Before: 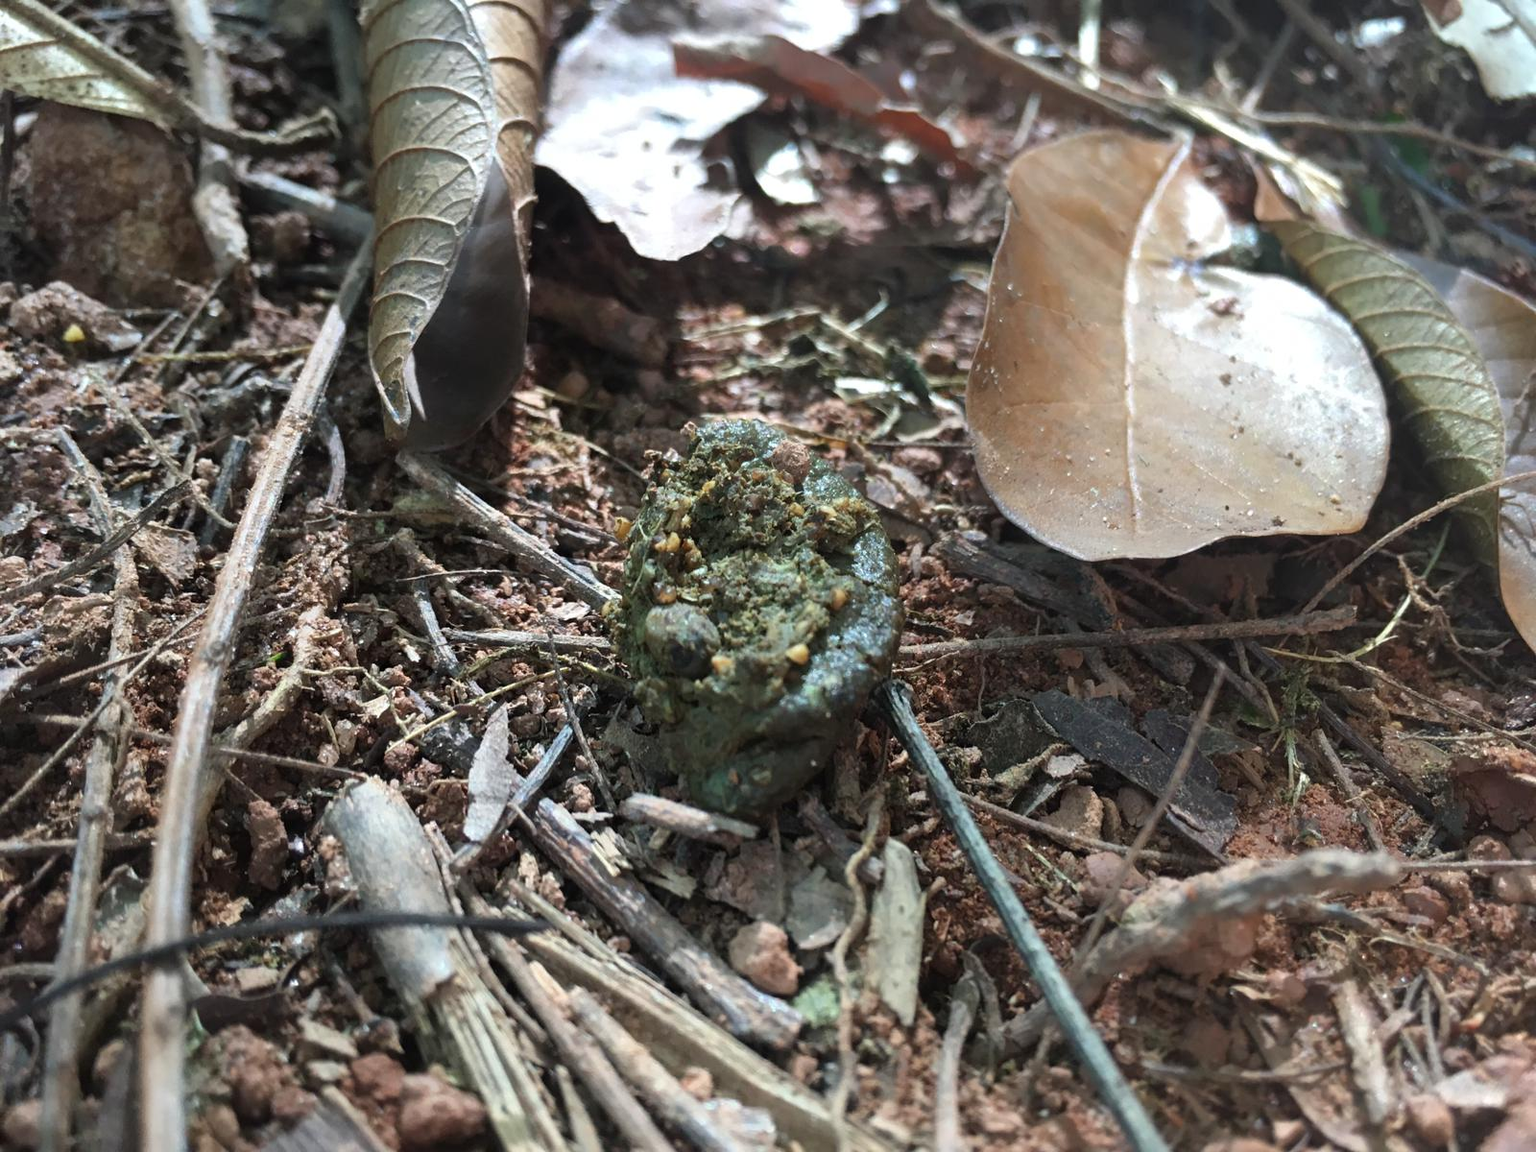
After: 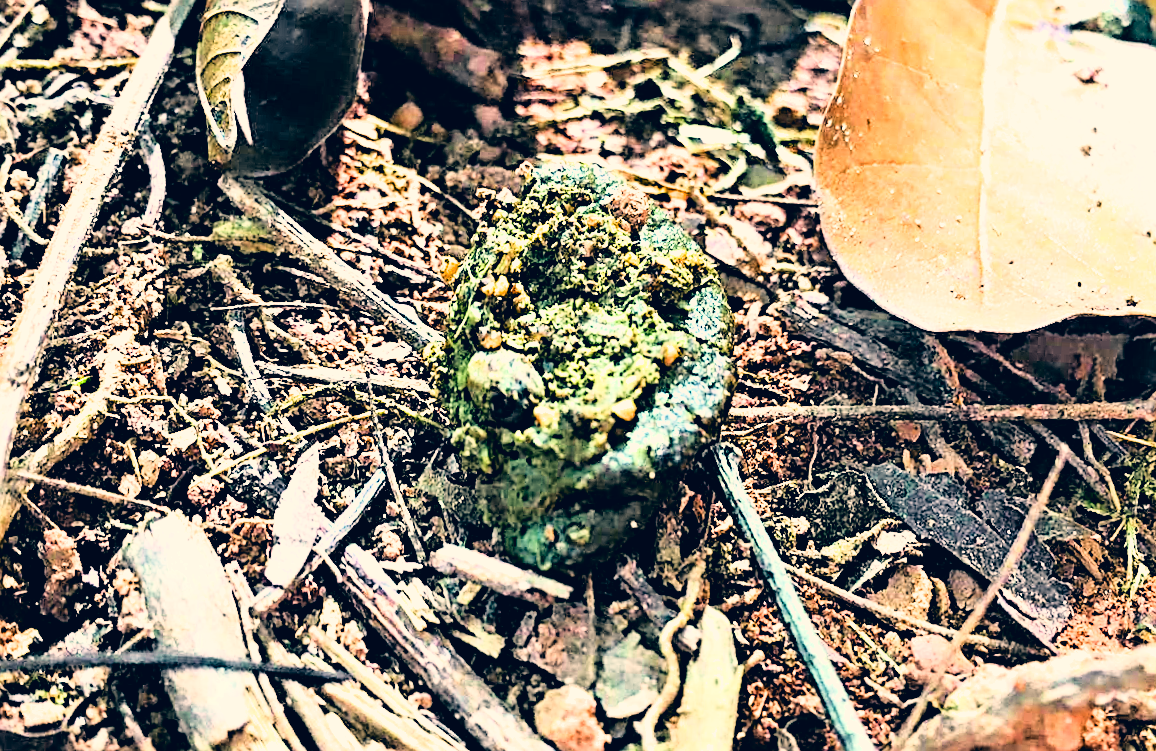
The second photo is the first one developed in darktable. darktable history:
color balance rgb: perceptual saturation grading › global saturation 25%, perceptual brilliance grading › global brilliance 35%, perceptual brilliance grading › highlights 50%, perceptual brilliance grading › mid-tones 60%, perceptual brilliance grading › shadows 35%, global vibrance 20%
crop and rotate: angle -3.37°, left 9.79%, top 20.73%, right 12.42%, bottom 11.82%
tone curve: curves: ch0 [(0, 0) (0.051, 0.047) (0.102, 0.099) (0.228, 0.275) (0.432, 0.535) (0.695, 0.778) (0.908, 0.946) (1, 1)]; ch1 [(0, 0) (0.339, 0.298) (0.402, 0.363) (0.453, 0.413) (0.485, 0.469) (0.494, 0.493) (0.504, 0.501) (0.525, 0.534) (0.563, 0.595) (0.597, 0.638) (1, 1)]; ch2 [(0, 0) (0.48, 0.48) (0.504, 0.5) (0.539, 0.554) (0.59, 0.63) (0.642, 0.684) (0.824, 0.815) (1, 1)], color space Lab, independent channels, preserve colors none
exposure: exposure -0.21 EV, compensate highlight preservation false
color correction: highlights a* 10.32, highlights b* 14.66, shadows a* -9.59, shadows b* -15.02
contrast equalizer: octaves 7, y [[0.5, 0.542, 0.583, 0.625, 0.667, 0.708], [0.5 ×6], [0.5 ×6], [0 ×6], [0 ×6]]
sharpen: on, module defaults
filmic rgb: black relative exposure -4.14 EV, white relative exposure 5.1 EV, hardness 2.11, contrast 1.165
